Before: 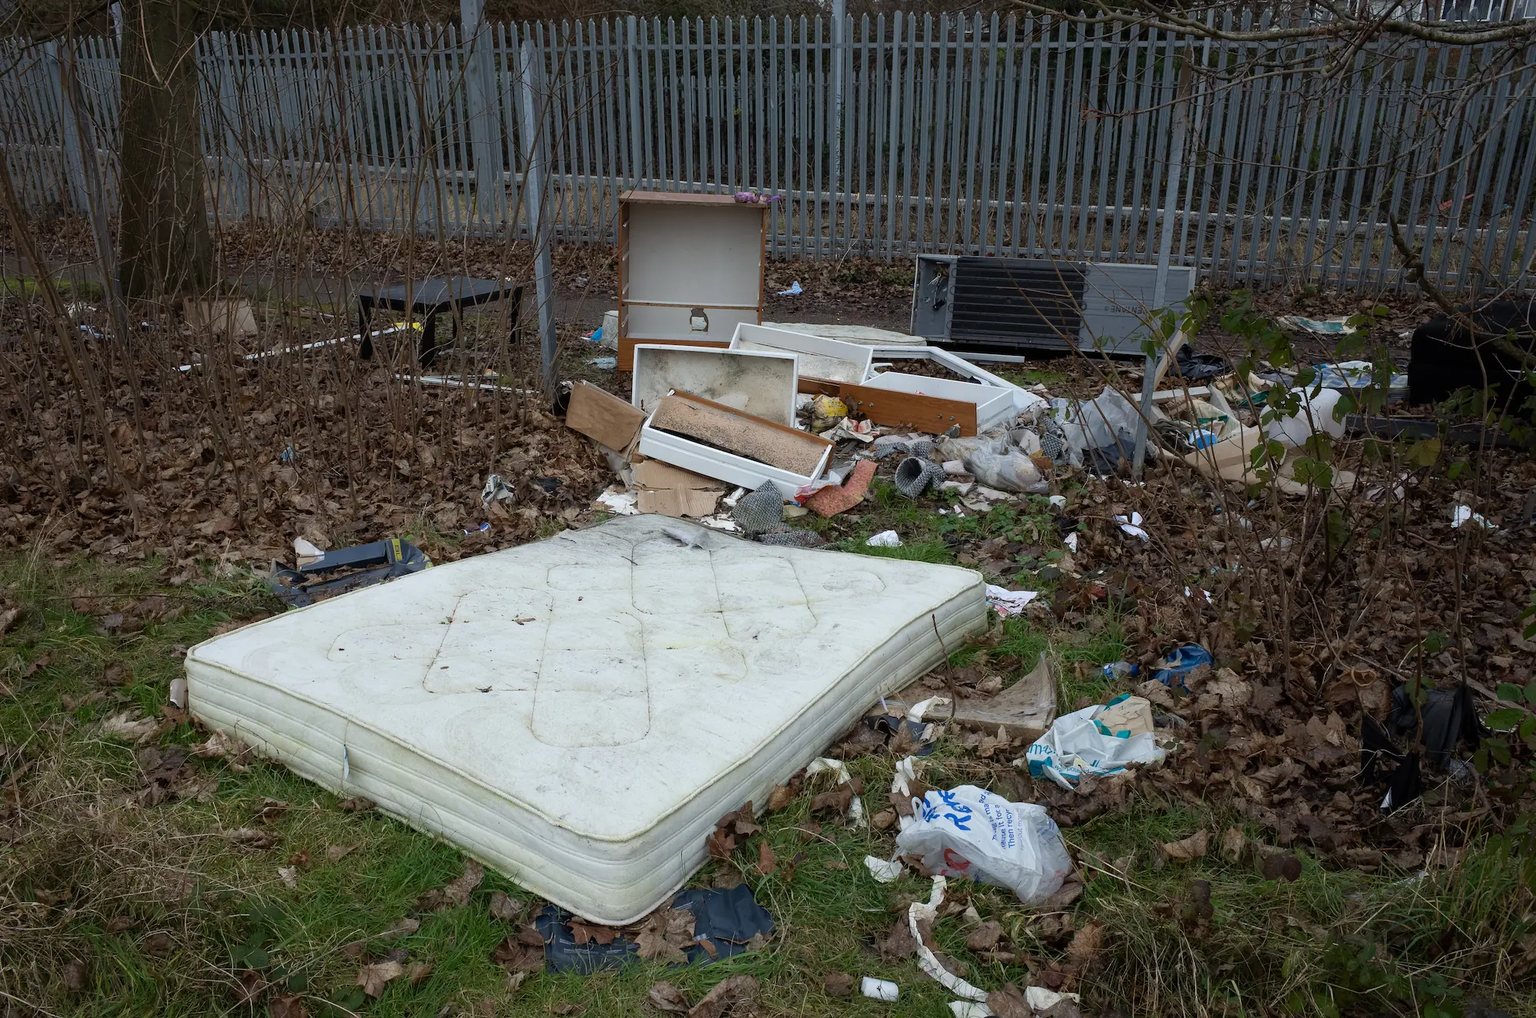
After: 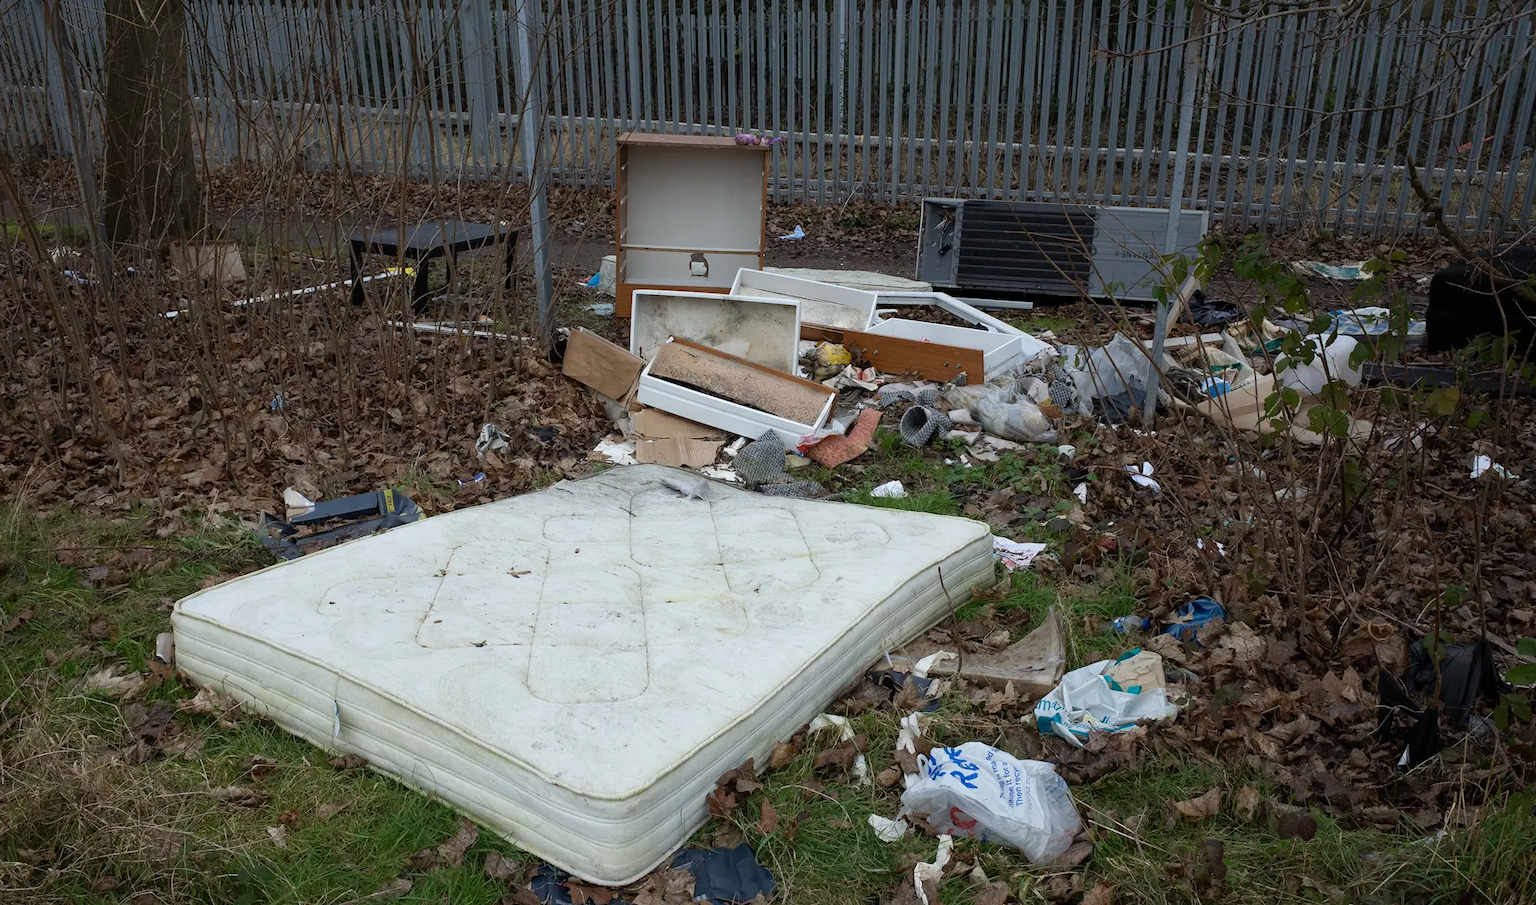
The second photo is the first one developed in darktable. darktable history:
crop: left 1.17%, top 6.107%, right 1.3%, bottom 7.064%
